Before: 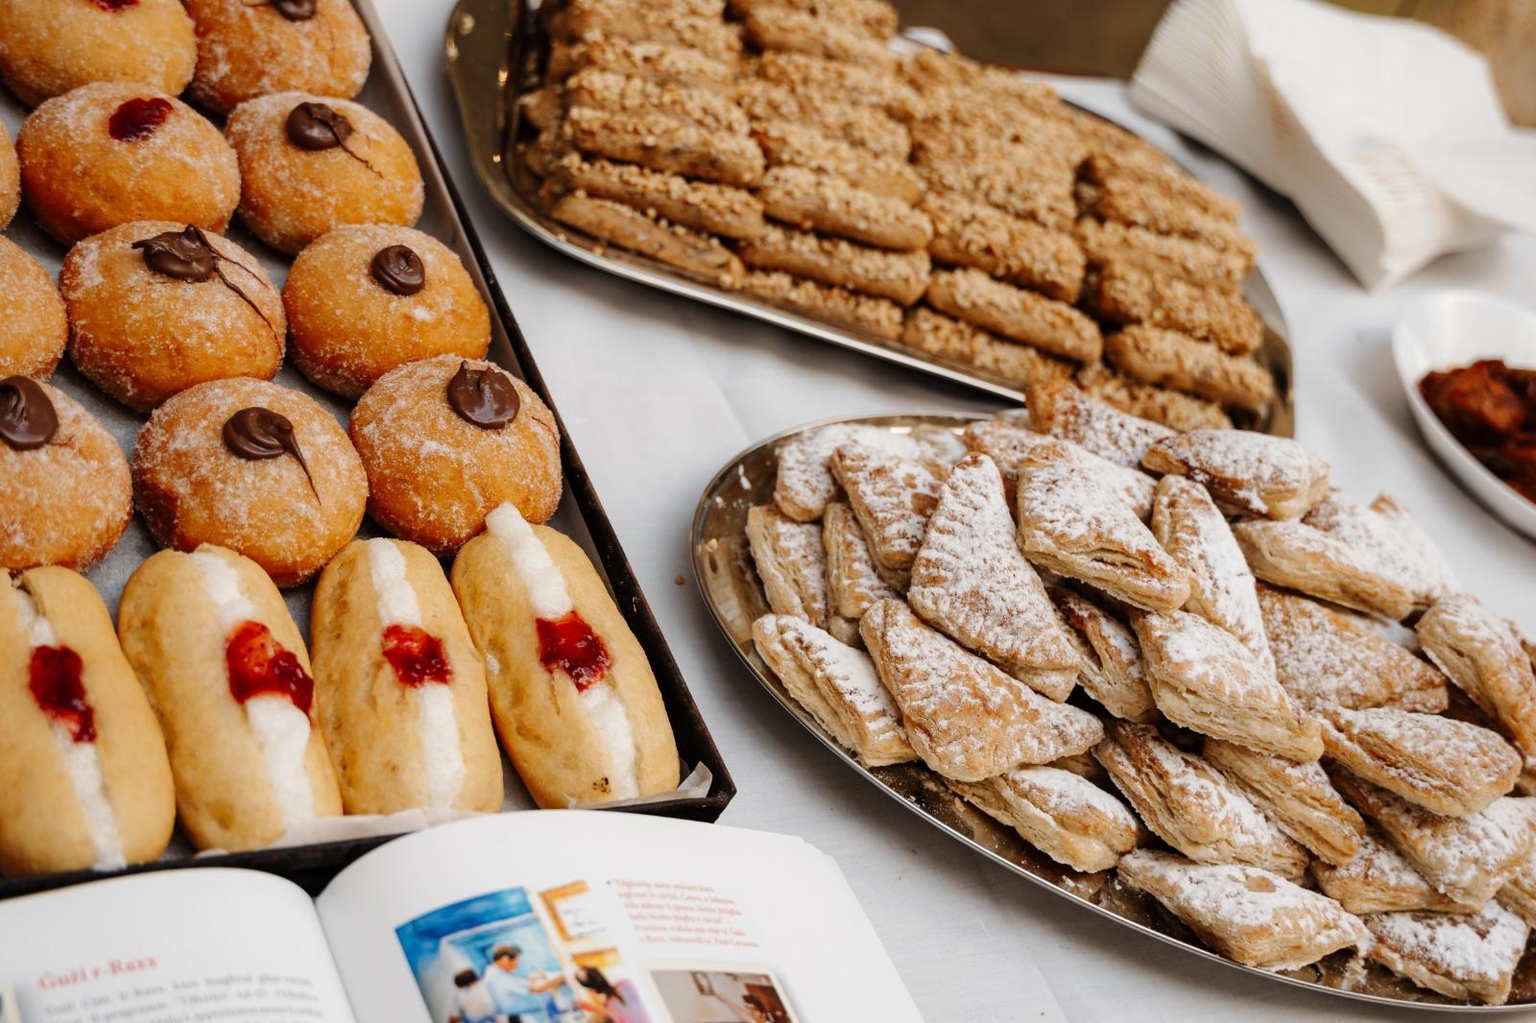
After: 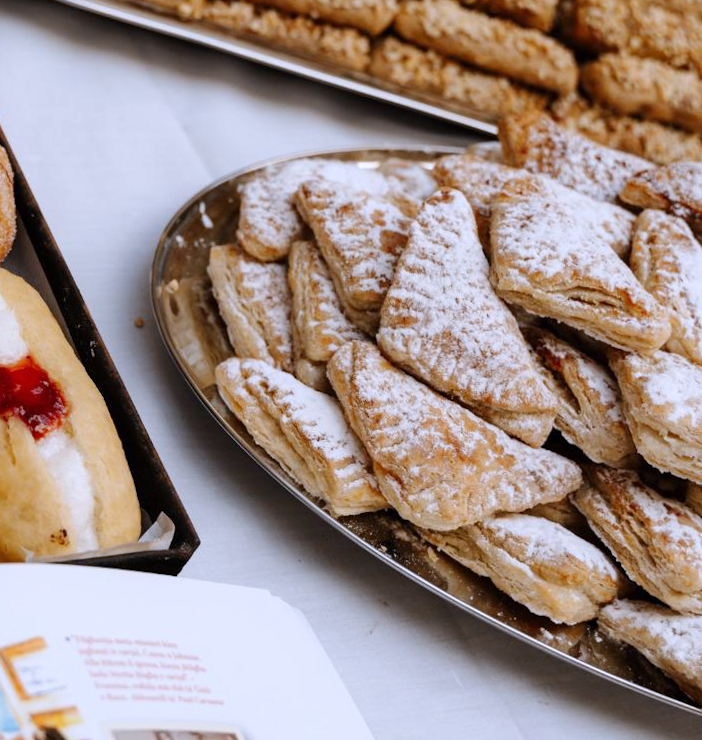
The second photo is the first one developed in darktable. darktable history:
rotate and perspective: rotation -0.45°, automatic cropping original format, crop left 0.008, crop right 0.992, crop top 0.012, crop bottom 0.988
crop: left 35.432%, top 26.233%, right 20.145%, bottom 3.432%
white balance: red 0.967, blue 1.119, emerald 0.756
